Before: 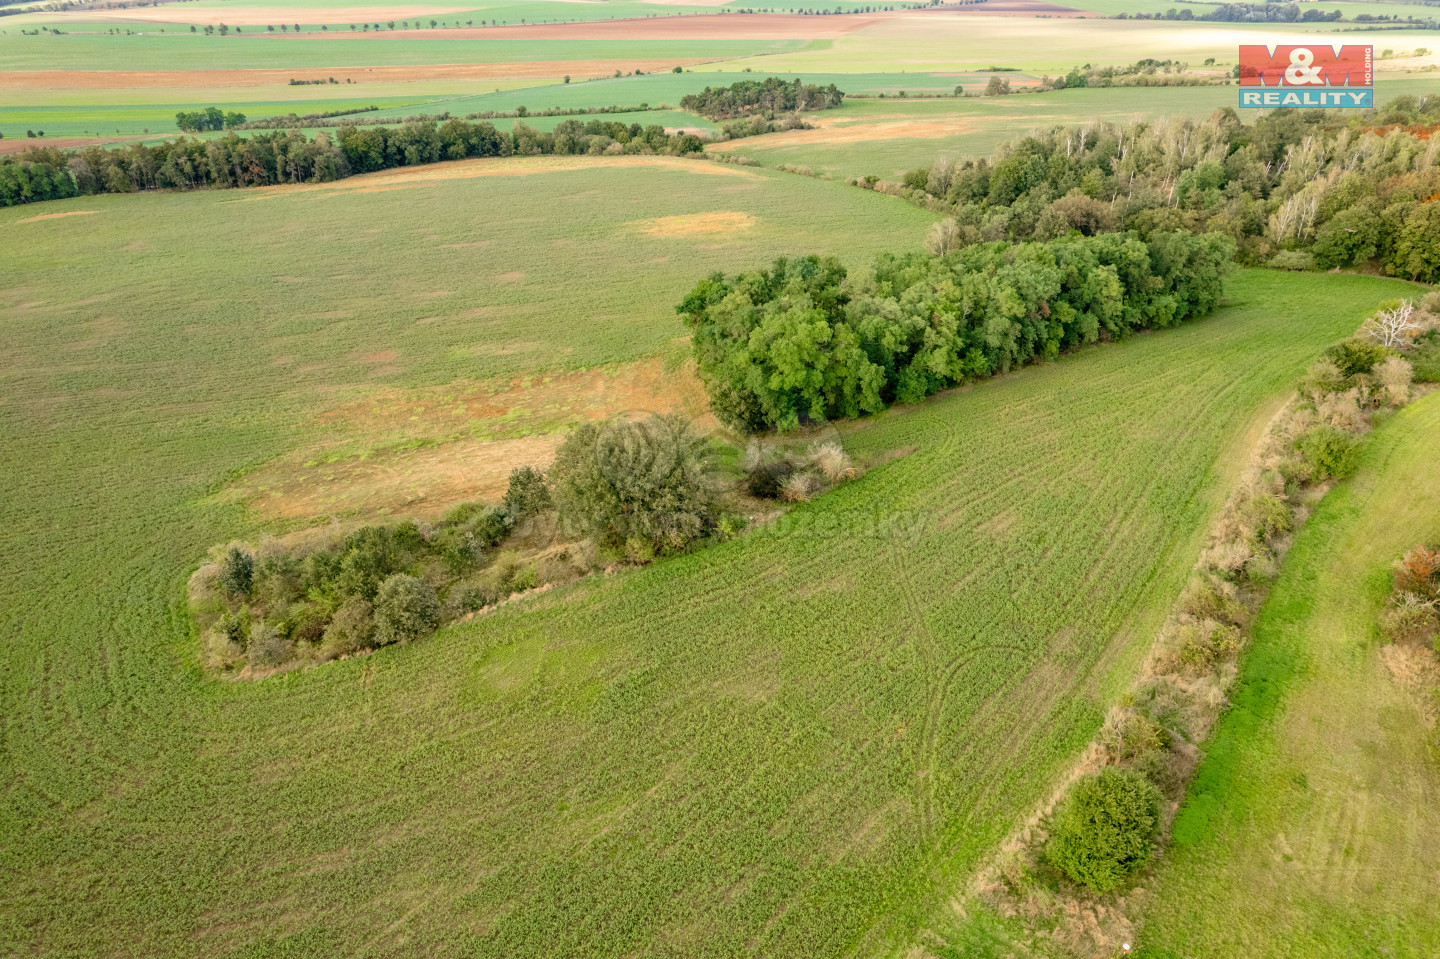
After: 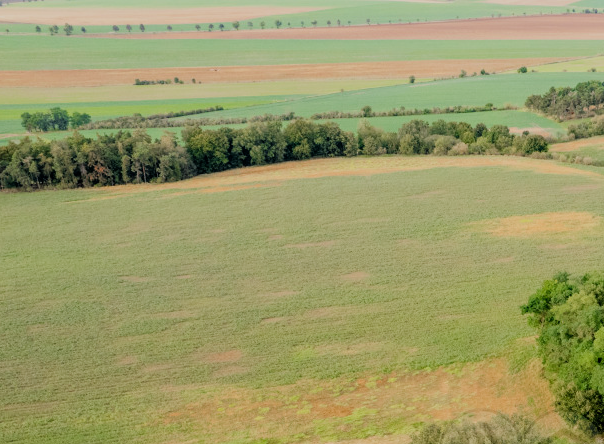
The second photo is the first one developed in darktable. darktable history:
crop and rotate: left 10.817%, top 0.062%, right 47.194%, bottom 53.626%
filmic rgb: black relative exposure -7.65 EV, white relative exposure 4.56 EV, hardness 3.61
